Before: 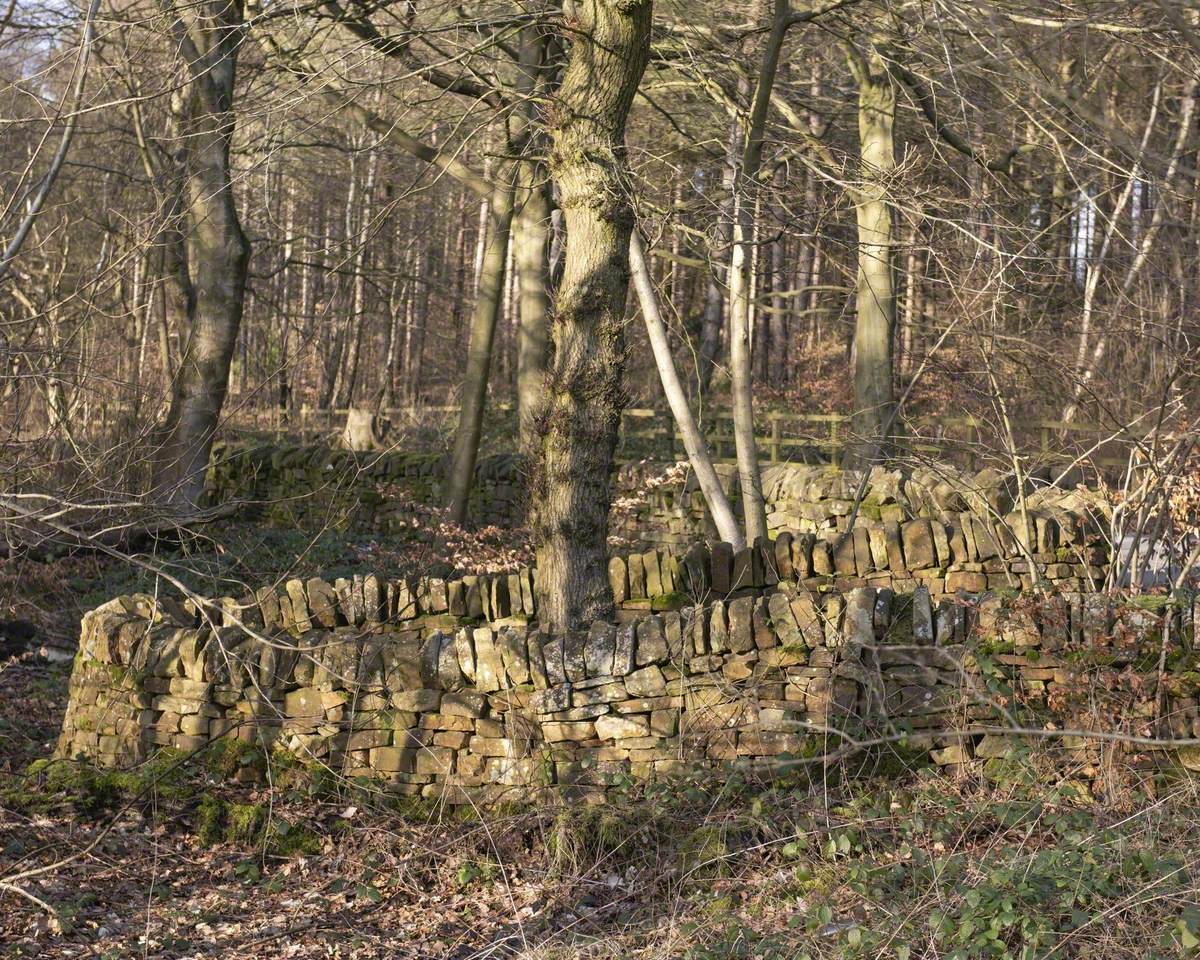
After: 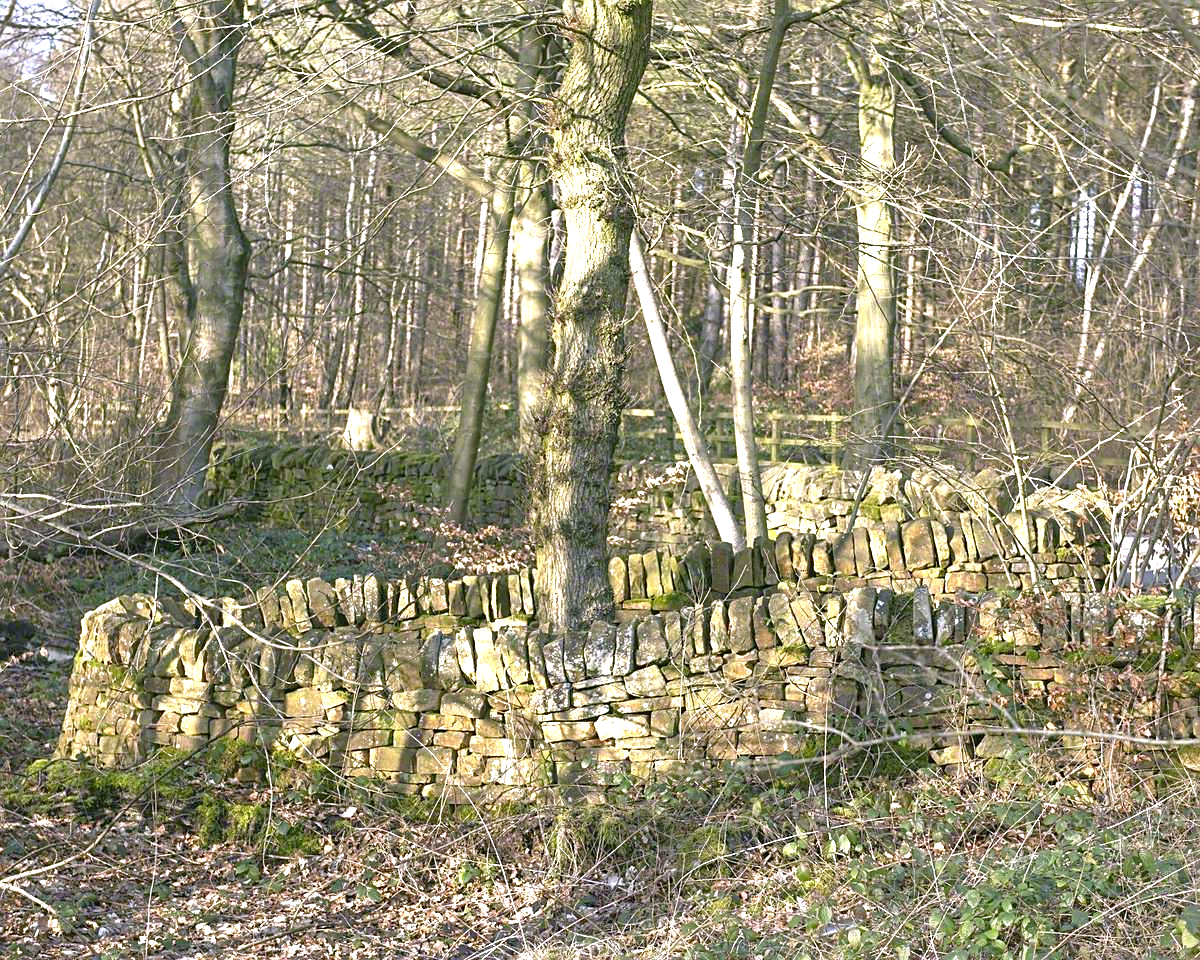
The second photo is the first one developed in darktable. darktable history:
white balance: red 0.931, blue 1.11
exposure: black level correction 0, exposure 1.45 EV, compensate exposure bias true, compensate highlight preservation false
tone equalizer: -8 EV 0.25 EV, -7 EV 0.417 EV, -6 EV 0.417 EV, -5 EV 0.25 EV, -3 EV -0.25 EV, -2 EV -0.417 EV, -1 EV -0.417 EV, +0 EV -0.25 EV, edges refinement/feathering 500, mask exposure compensation -1.57 EV, preserve details guided filter
sharpen: on, module defaults
color correction: highlights a* 4.02, highlights b* 4.98, shadows a* -7.55, shadows b* 4.98
